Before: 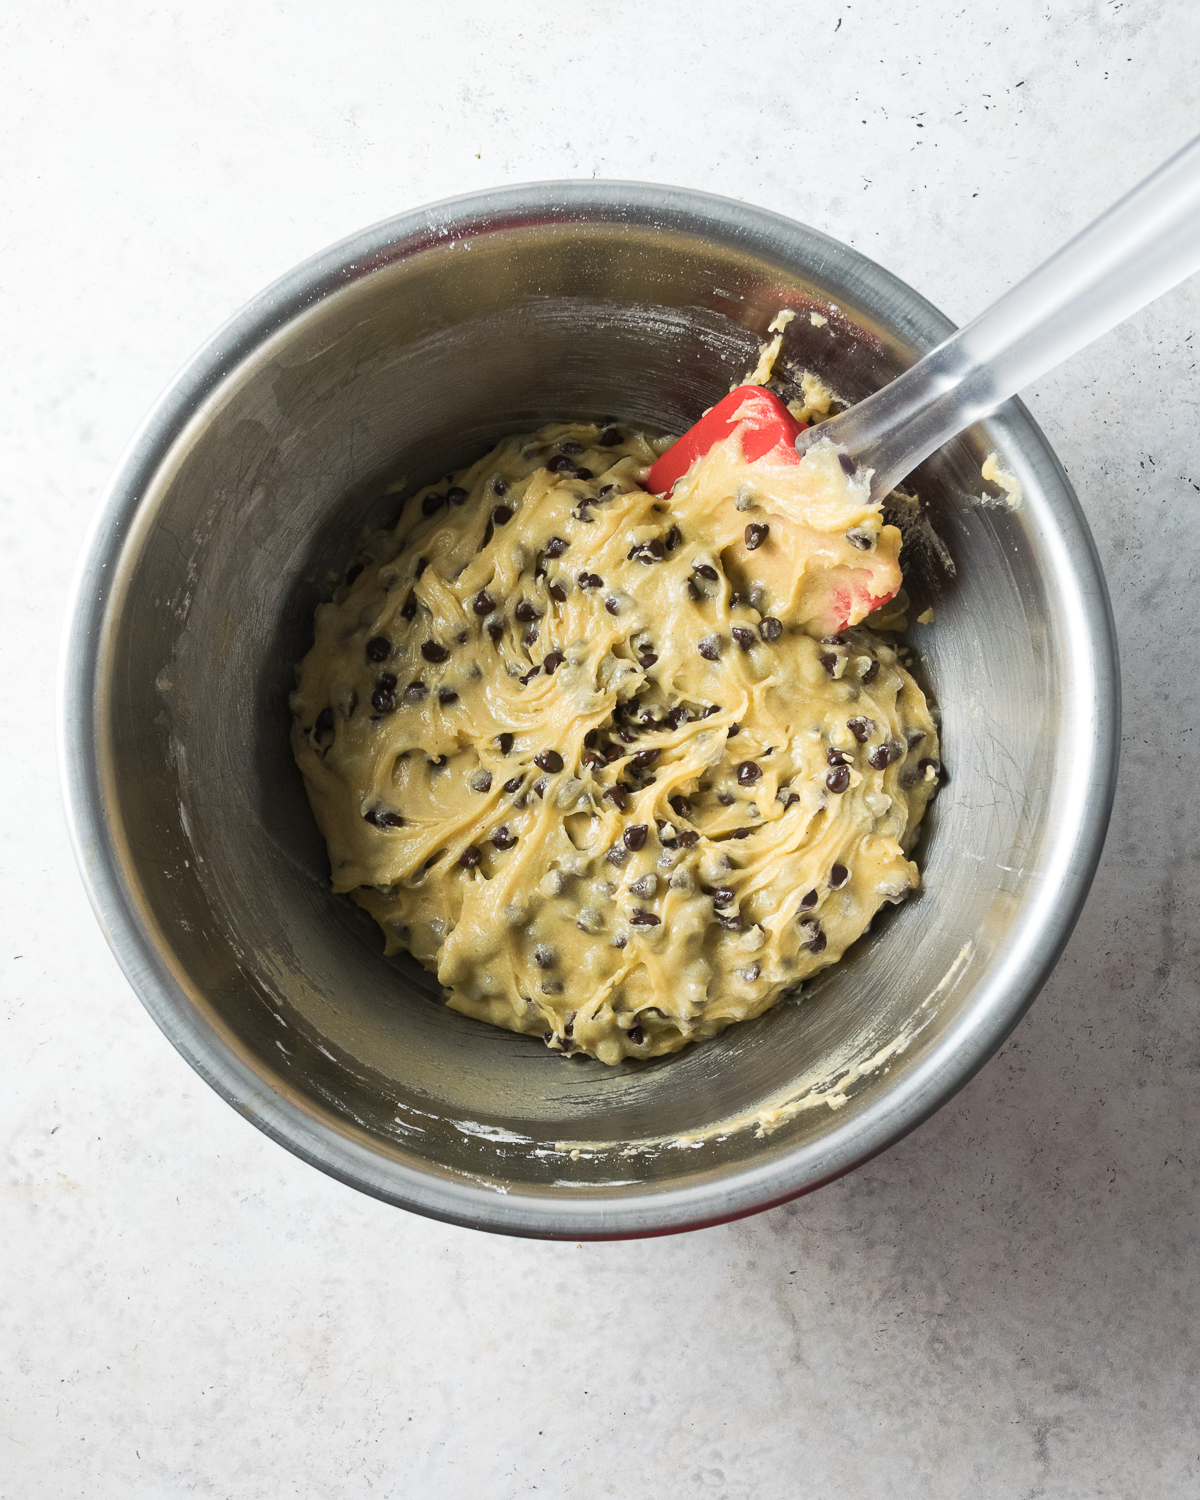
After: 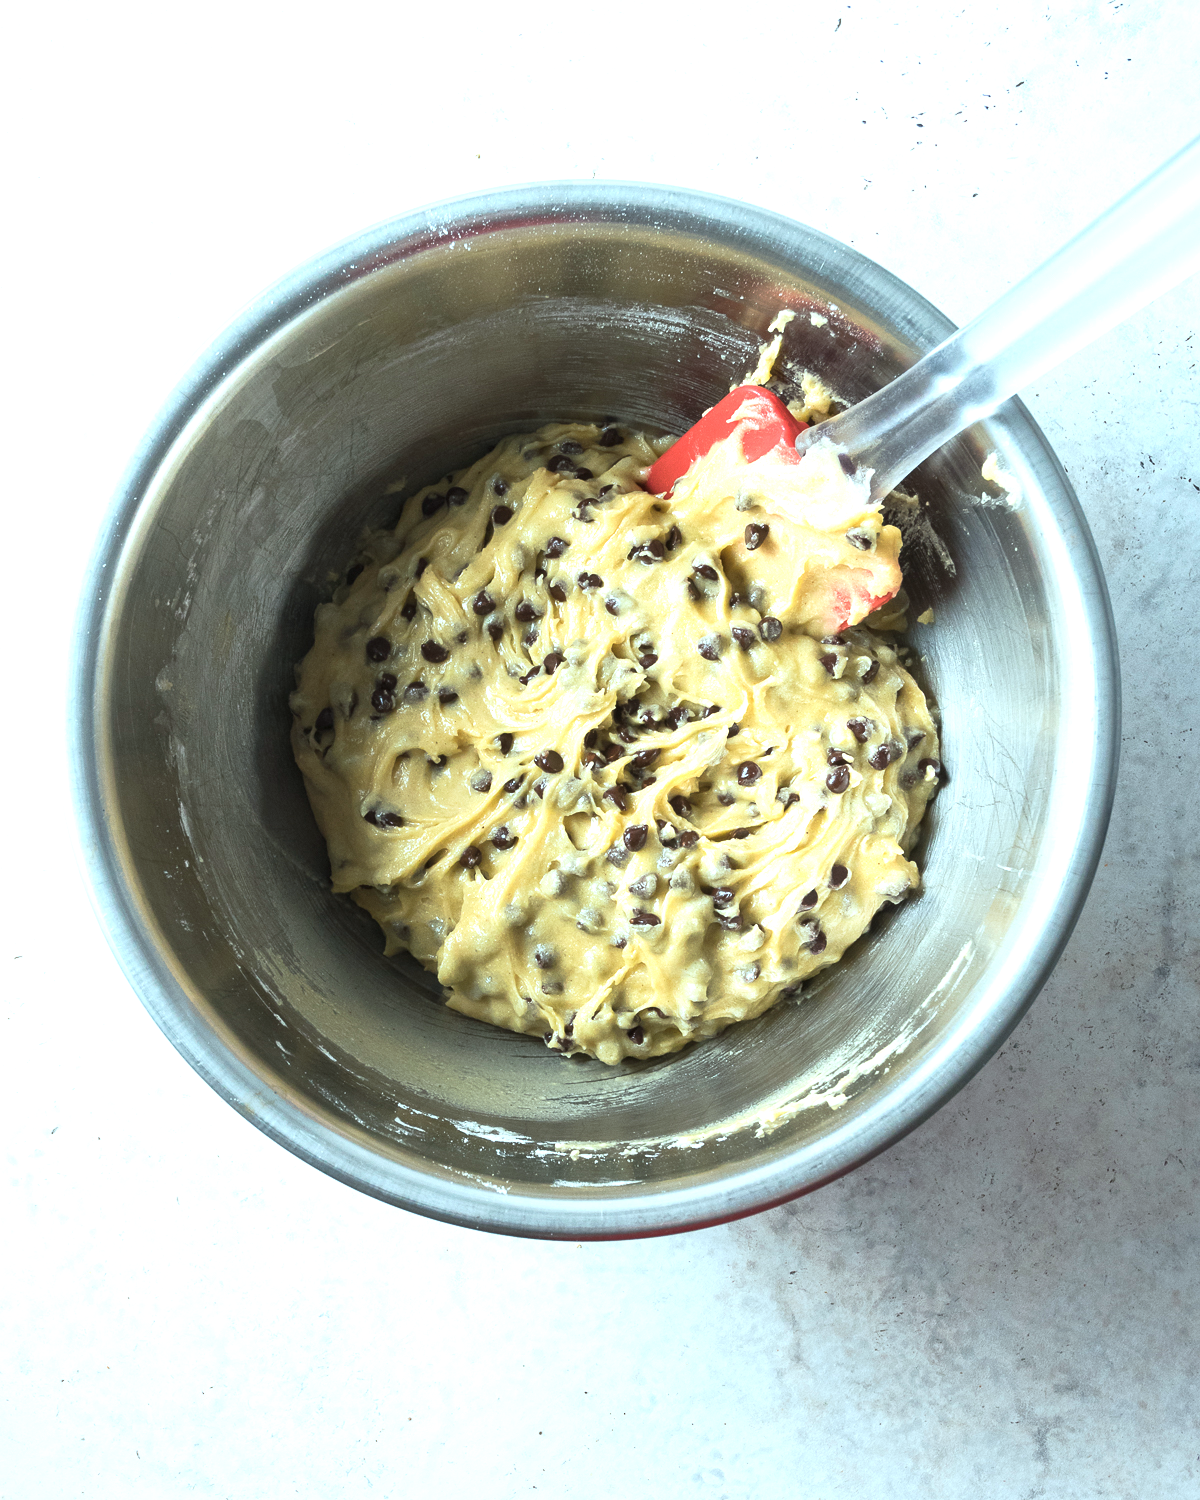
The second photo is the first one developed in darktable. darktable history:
exposure: black level correction 0, exposure 0.7 EV, compensate exposure bias true, compensate highlight preservation false
shadows and highlights: radius 334.93, shadows 63.48, highlights 6.06, compress 87.7%, highlights color adjustment 39.73%, soften with gaussian
color correction: highlights a* -10.04, highlights b* -10.37
